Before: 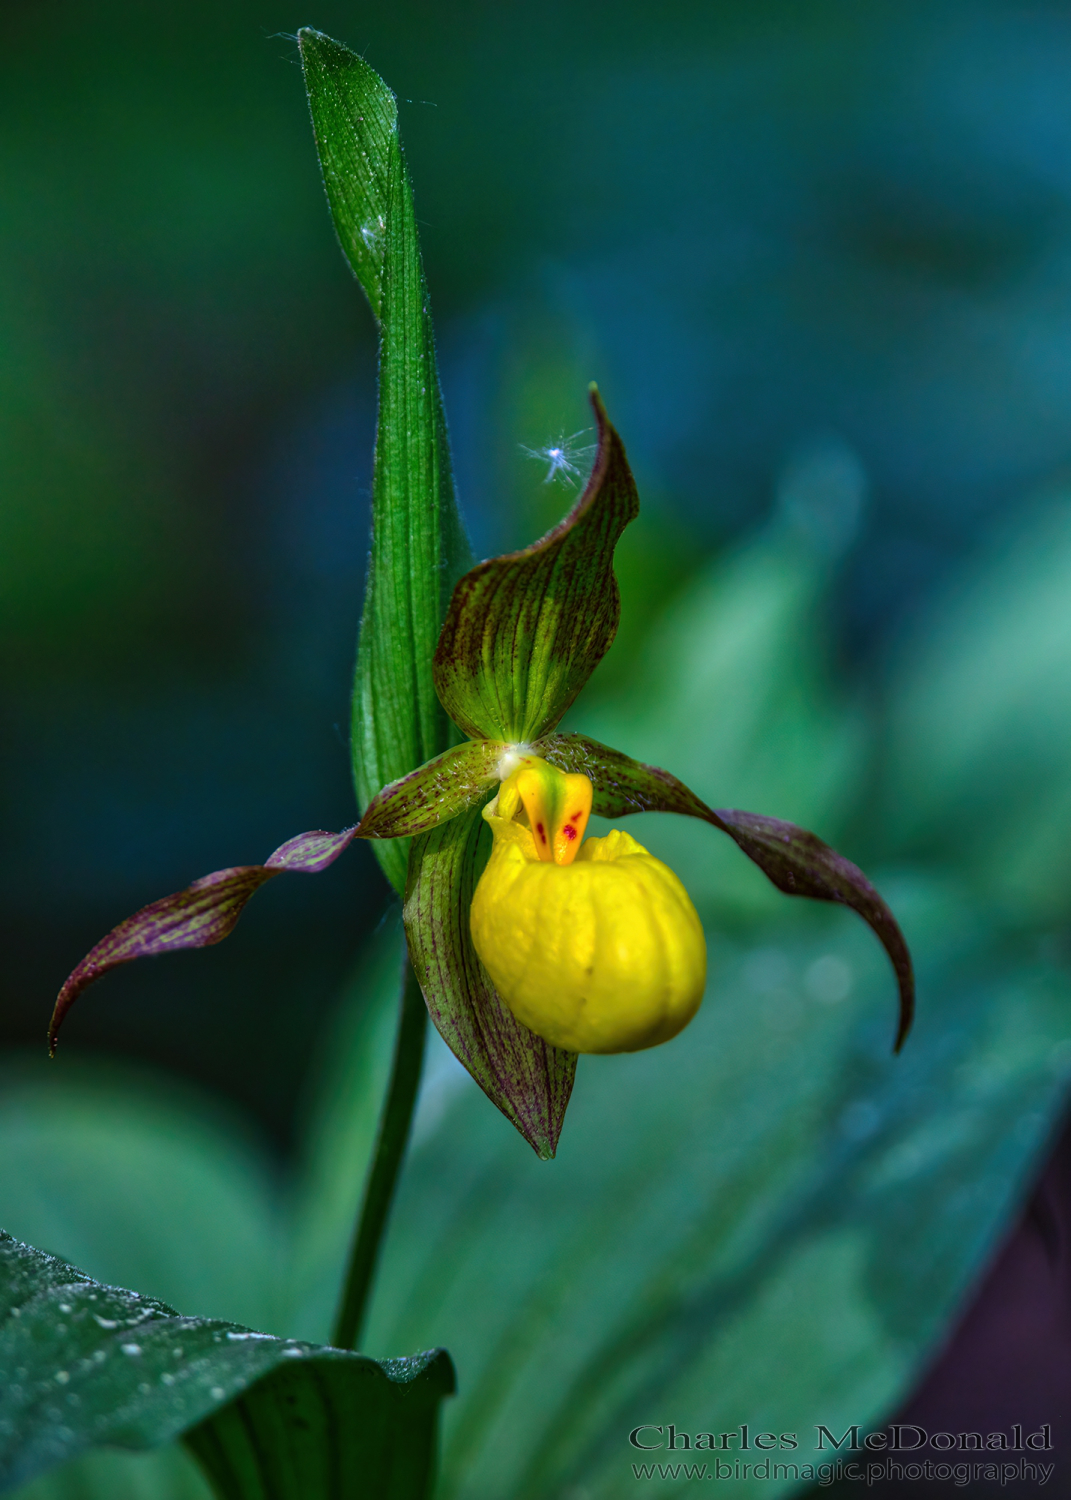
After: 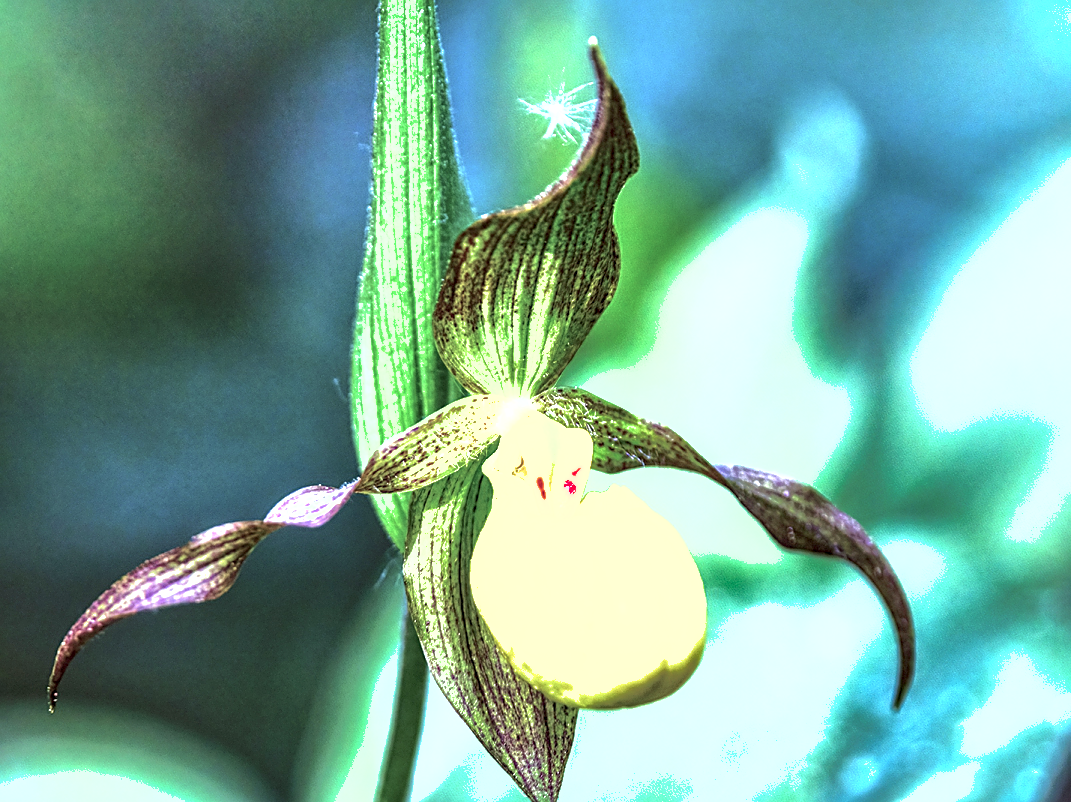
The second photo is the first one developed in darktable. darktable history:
exposure: exposure 2.25 EV, compensate highlight preservation false
crop and rotate: top 23.043%, bottom 23.437%
sharpen: on, module defaults
local contrast: highlights 61%, detail 143%, midtone range 0.428
white balance: red 0.925, blue 1.046
color balance: input saturation 100.43%, contrast fulcrum 14.22%, output saturation 70.41%
tone equalizer: -8 EV -0.75 EV, -7 EV -0.7 EV, -6 EV -0.6 EV, -5 EV -0.4 EV, -3 EV 0.4 EV, -2 EV 0.6 EV, -1 EV 0.7 EV, +0 EV 0.75 EV, edges refinement/feathering 500, mask exposure compensation -1.57 EV, preserve details no
shadows and highlights: on, module defaults
